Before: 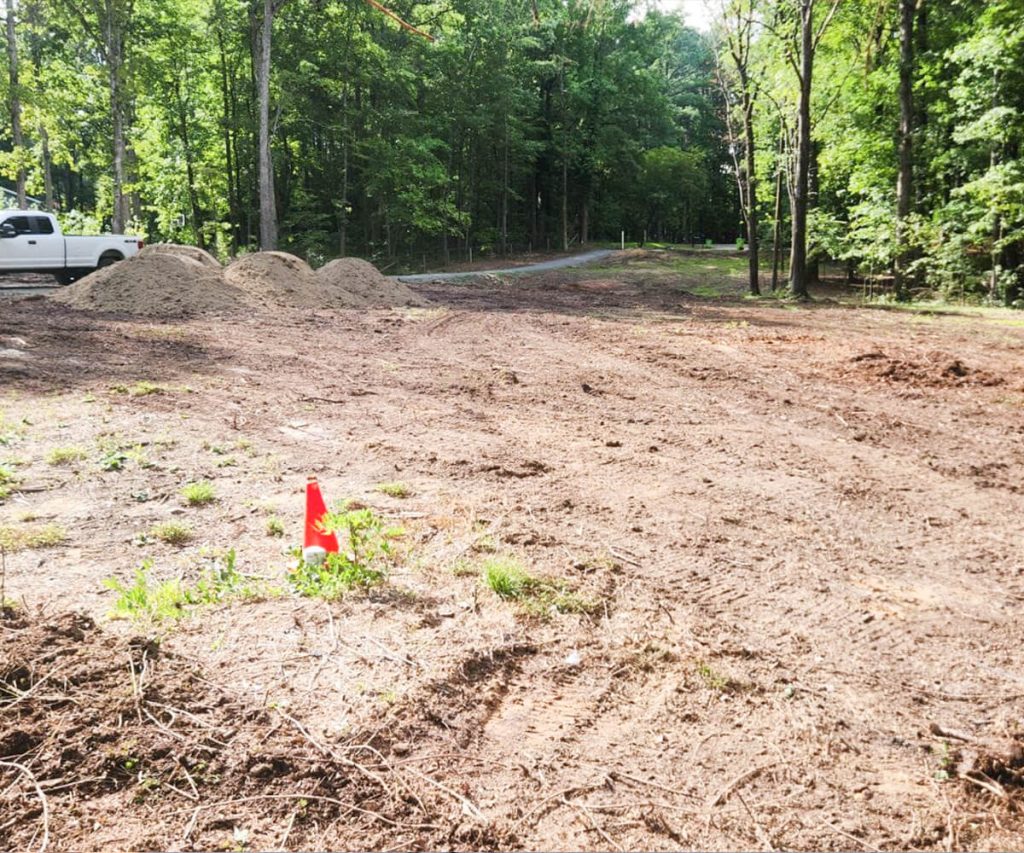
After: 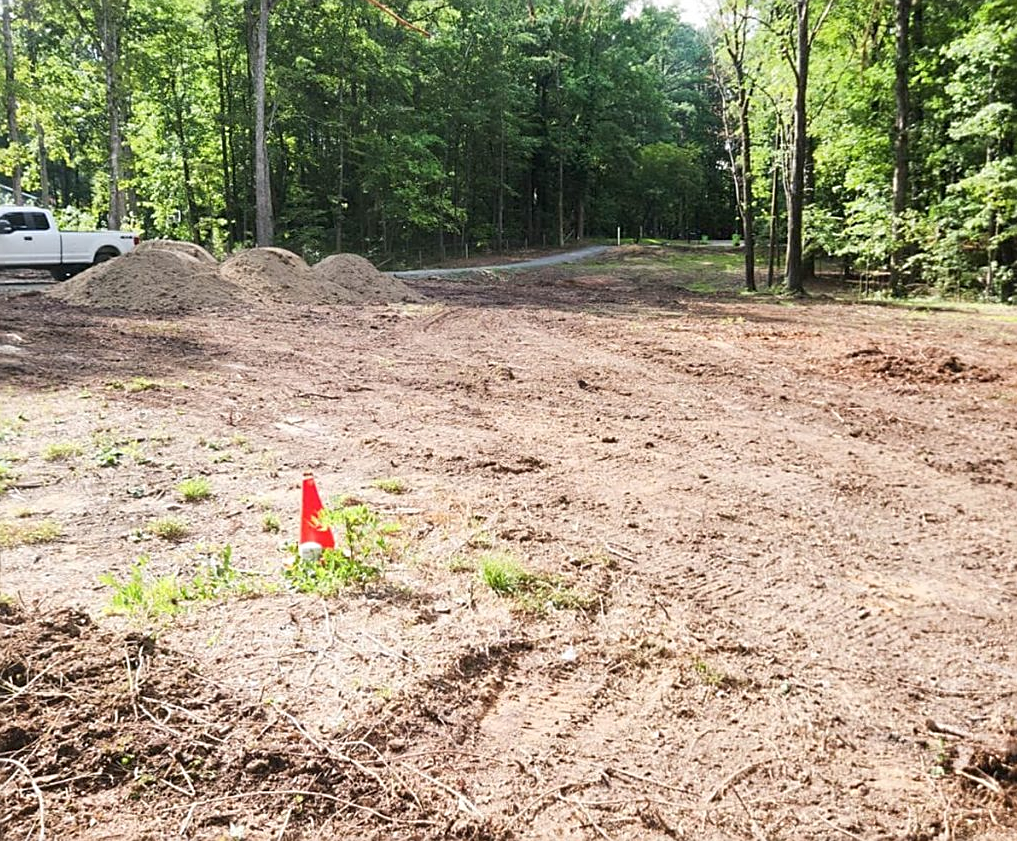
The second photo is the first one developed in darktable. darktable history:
sharpen: on, module defaults
crop: left 0.481%, top 0.514%, right 0.165%, bottom 0.783%
